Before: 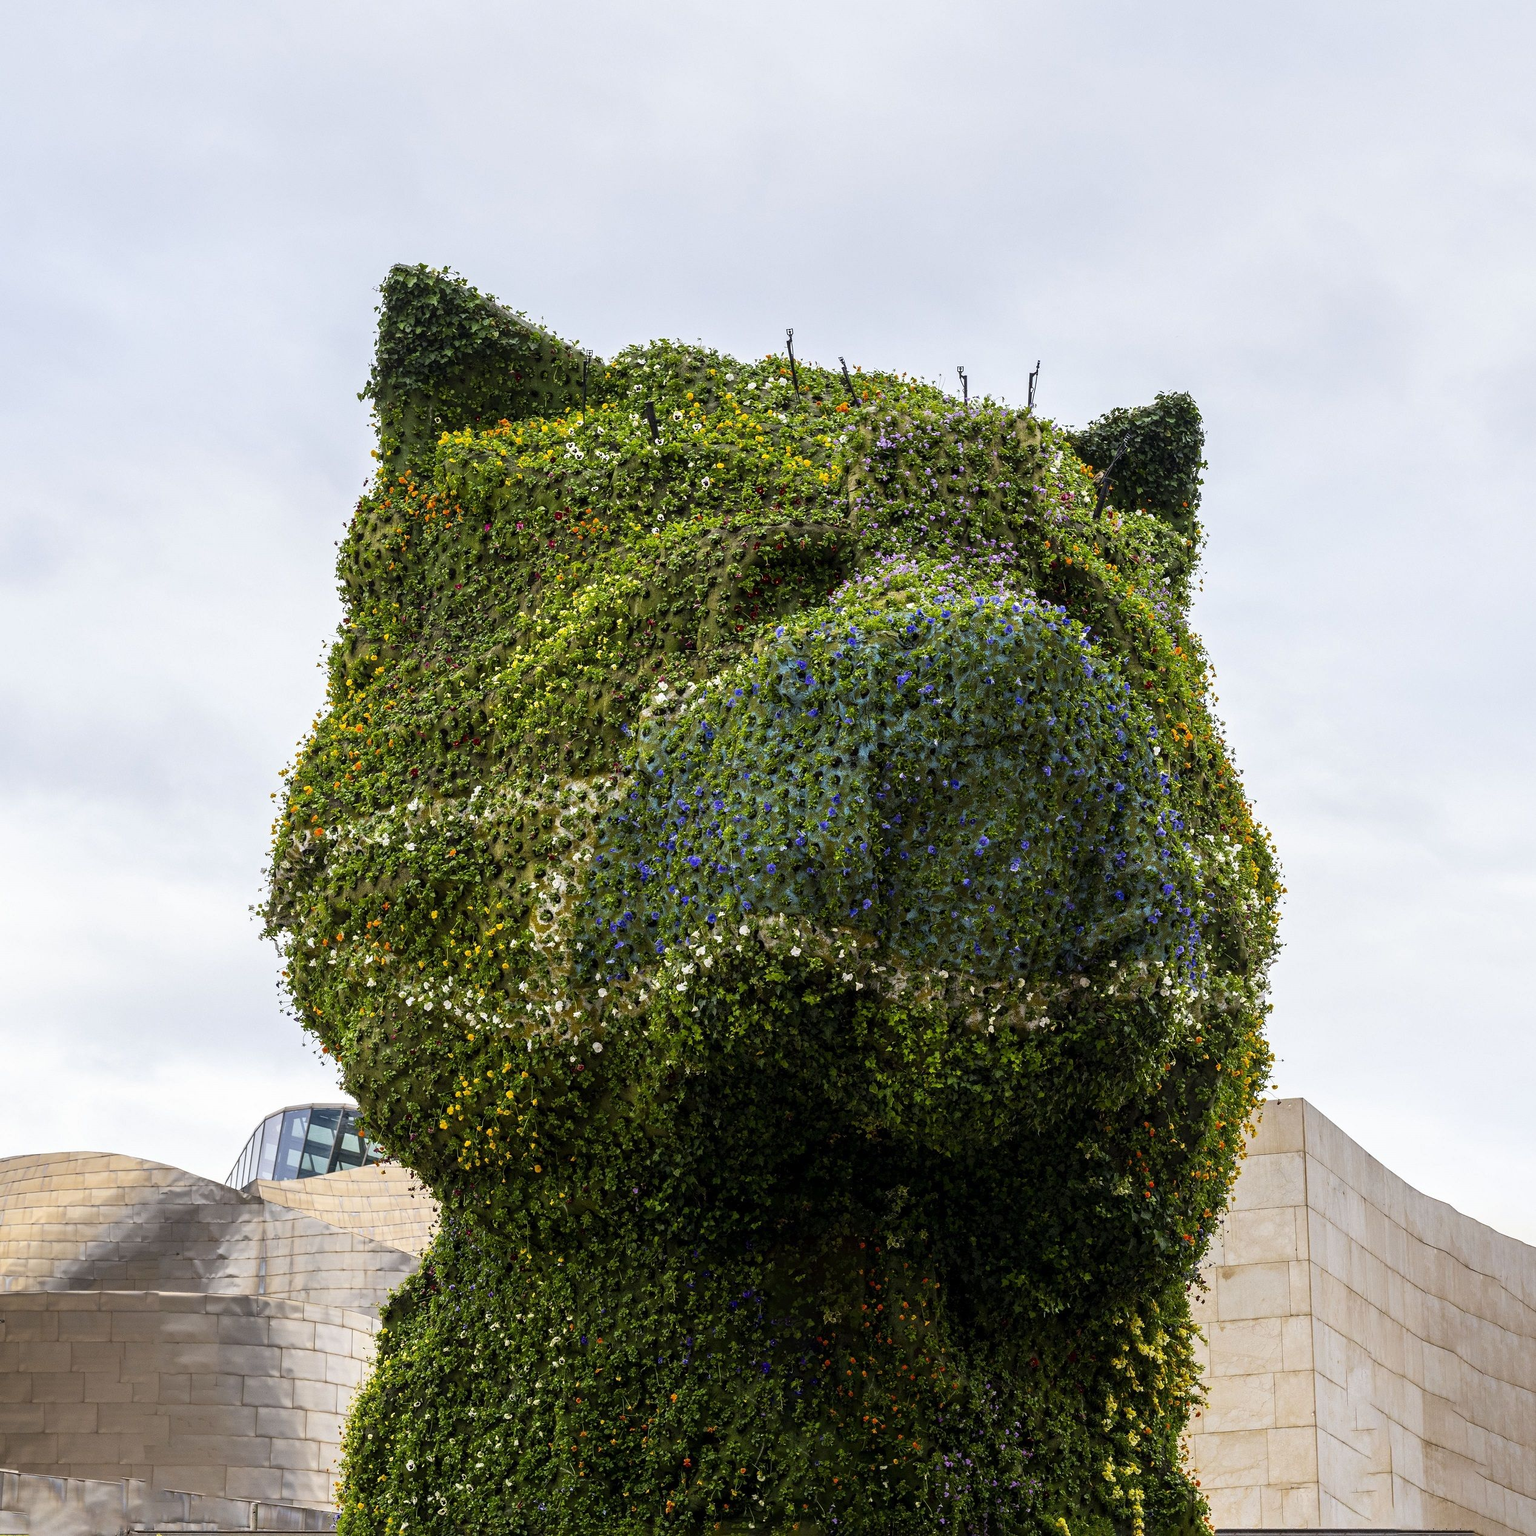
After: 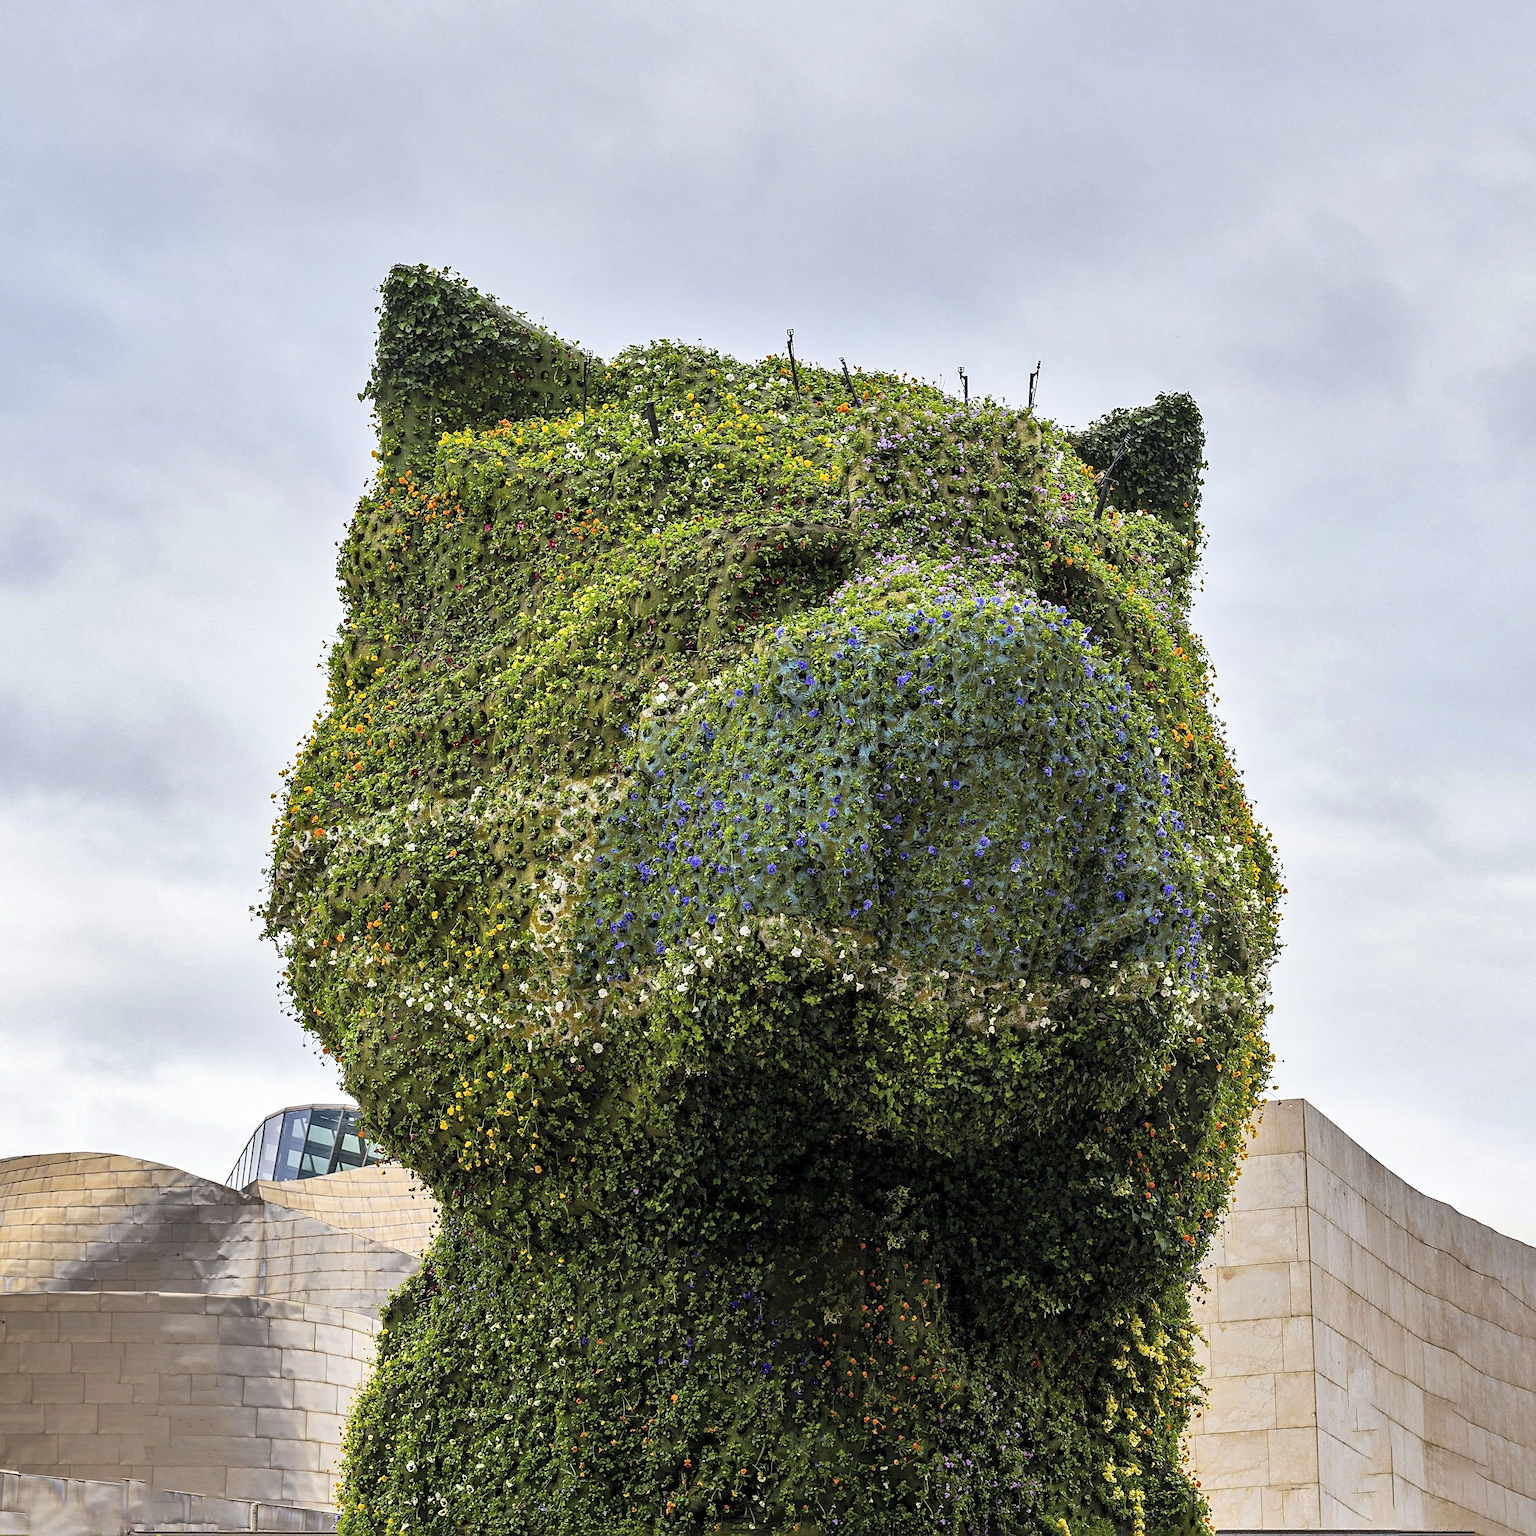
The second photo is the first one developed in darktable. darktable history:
contrast brightness saturation: brightness 0.143
sharpen: on, module defaults
shadows and highlights: radius 108.65, shadows 23.37, highlights -59.38, low approximation 0.01, soften with gaussian
